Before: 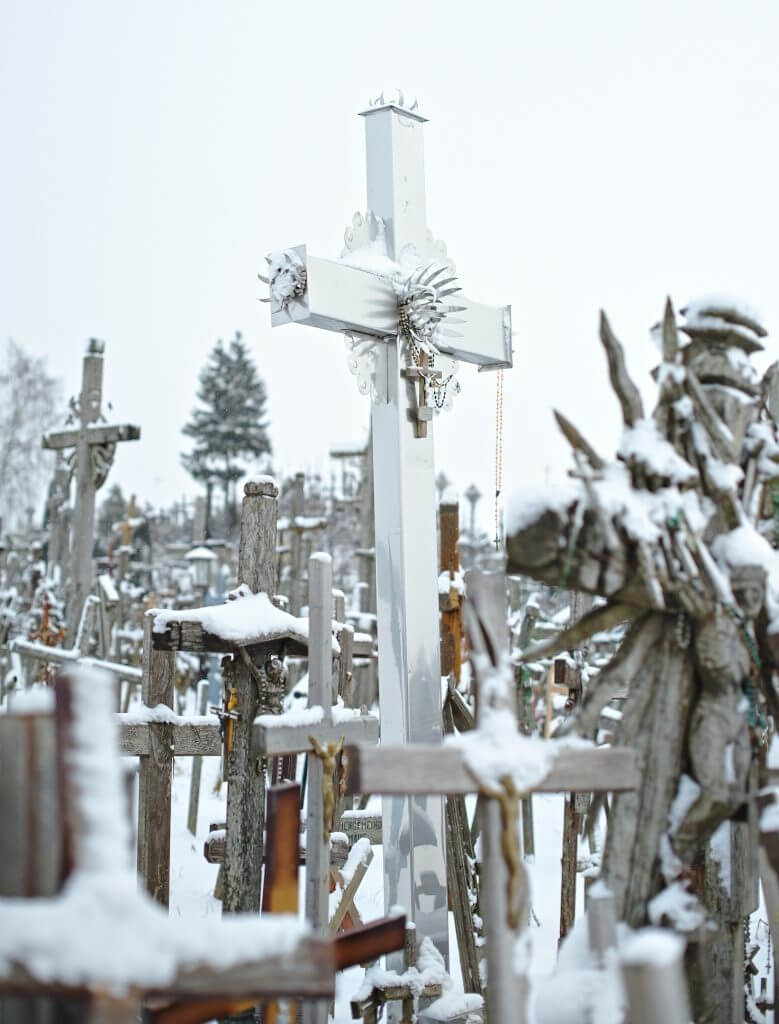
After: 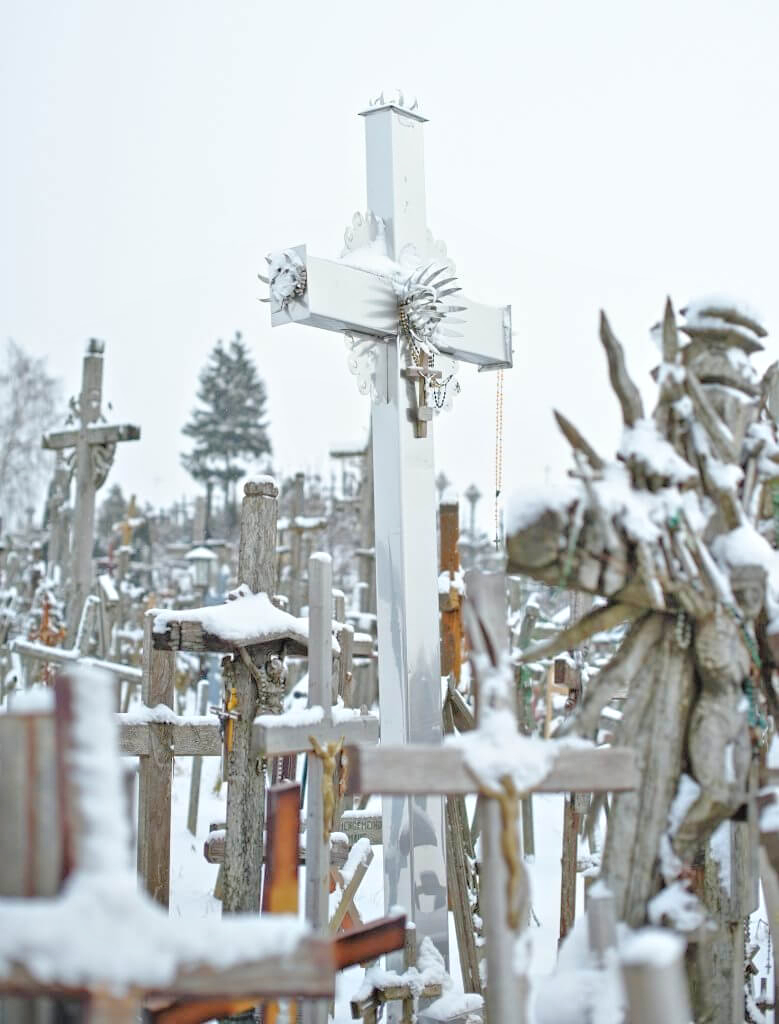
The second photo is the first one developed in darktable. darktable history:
local contrast: mode bilateral grid, contrast 100, coarseness 100, detail 91%, midtone range 0.2
tone equalizer: -7 EV 0.15 EV, -6 EV 0.6 EV, -5 EV 1.15 EV, -4 EV 1.33 EV, -3 EV 1.15 EV, -2 EV 0.6 EV, -1 EV 0.15 EV, mask exposure compensation -0.5 EV
